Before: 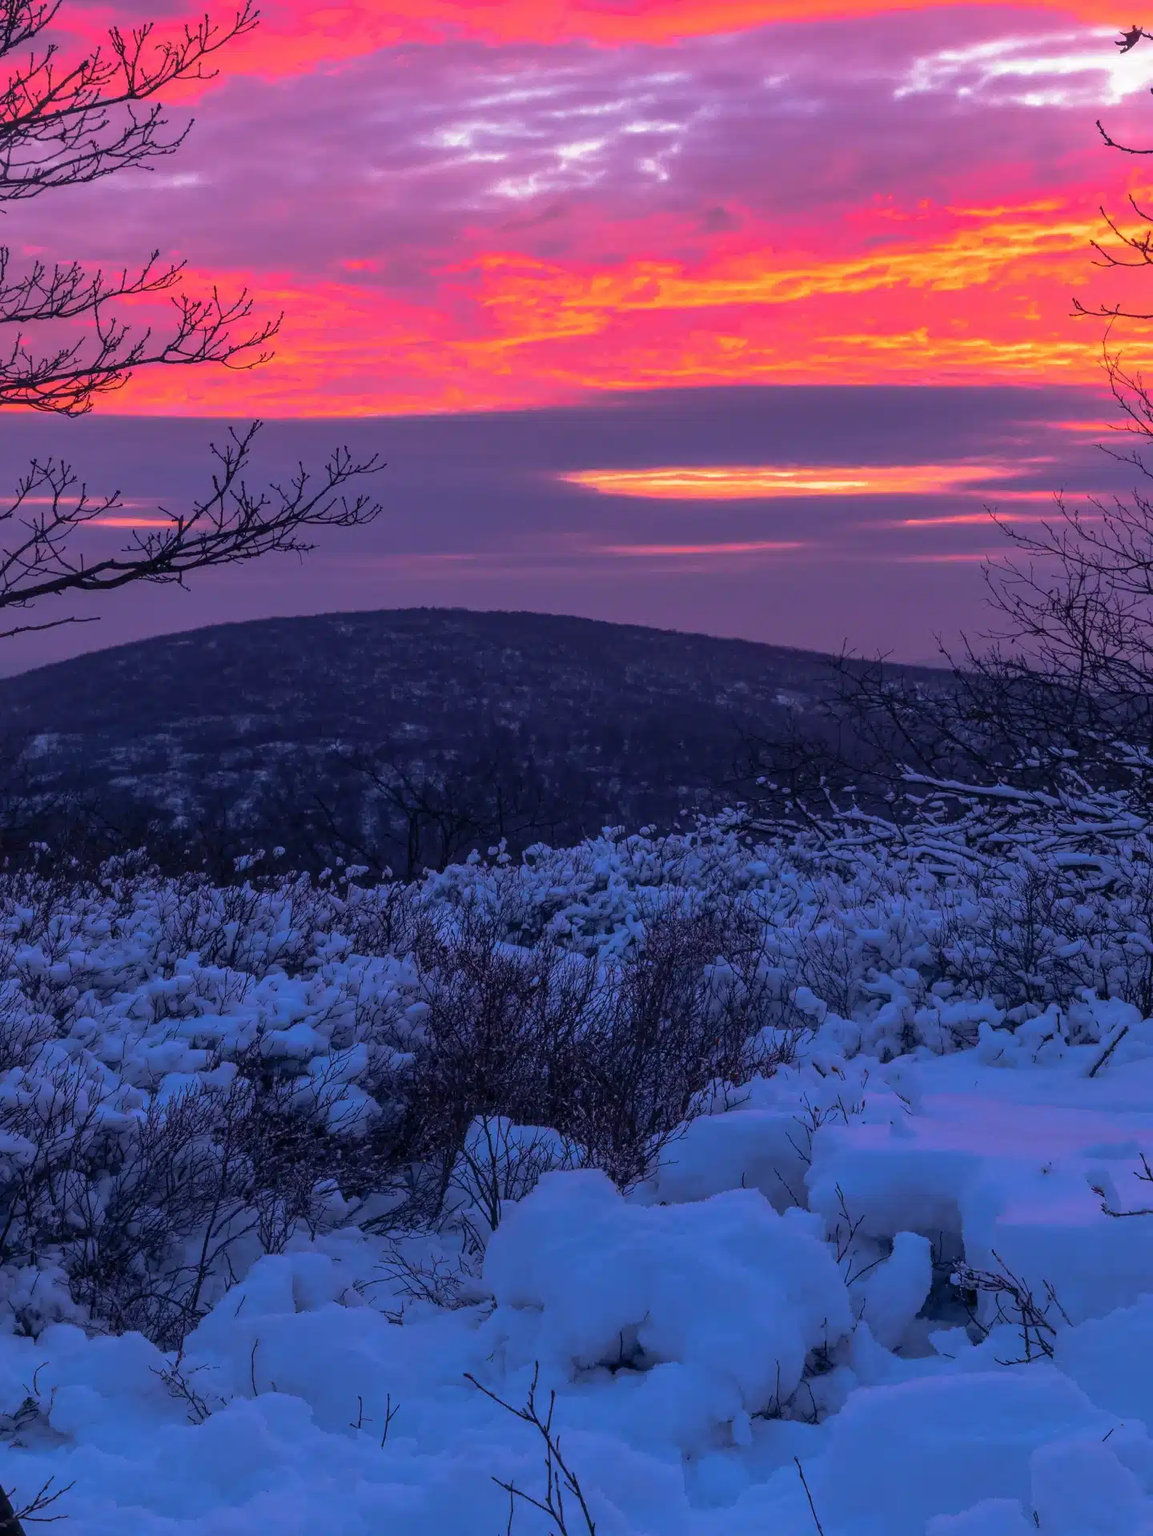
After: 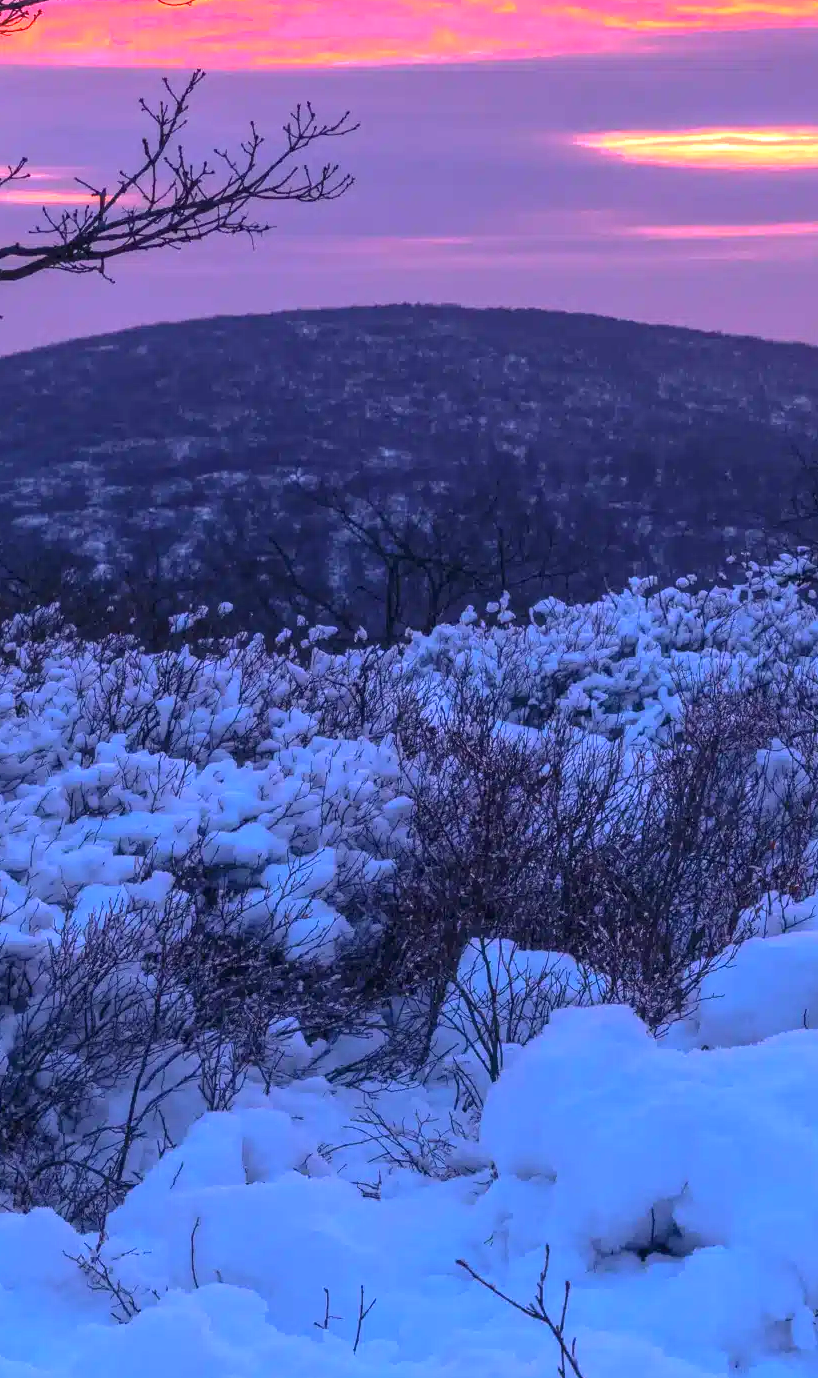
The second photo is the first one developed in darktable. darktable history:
exposure: black level correction 0, exposure 1.3 EV, compensate highlight preservation false
crop: left 8.563%, top 23.737%, right 34.58%, bottom 4.415%
